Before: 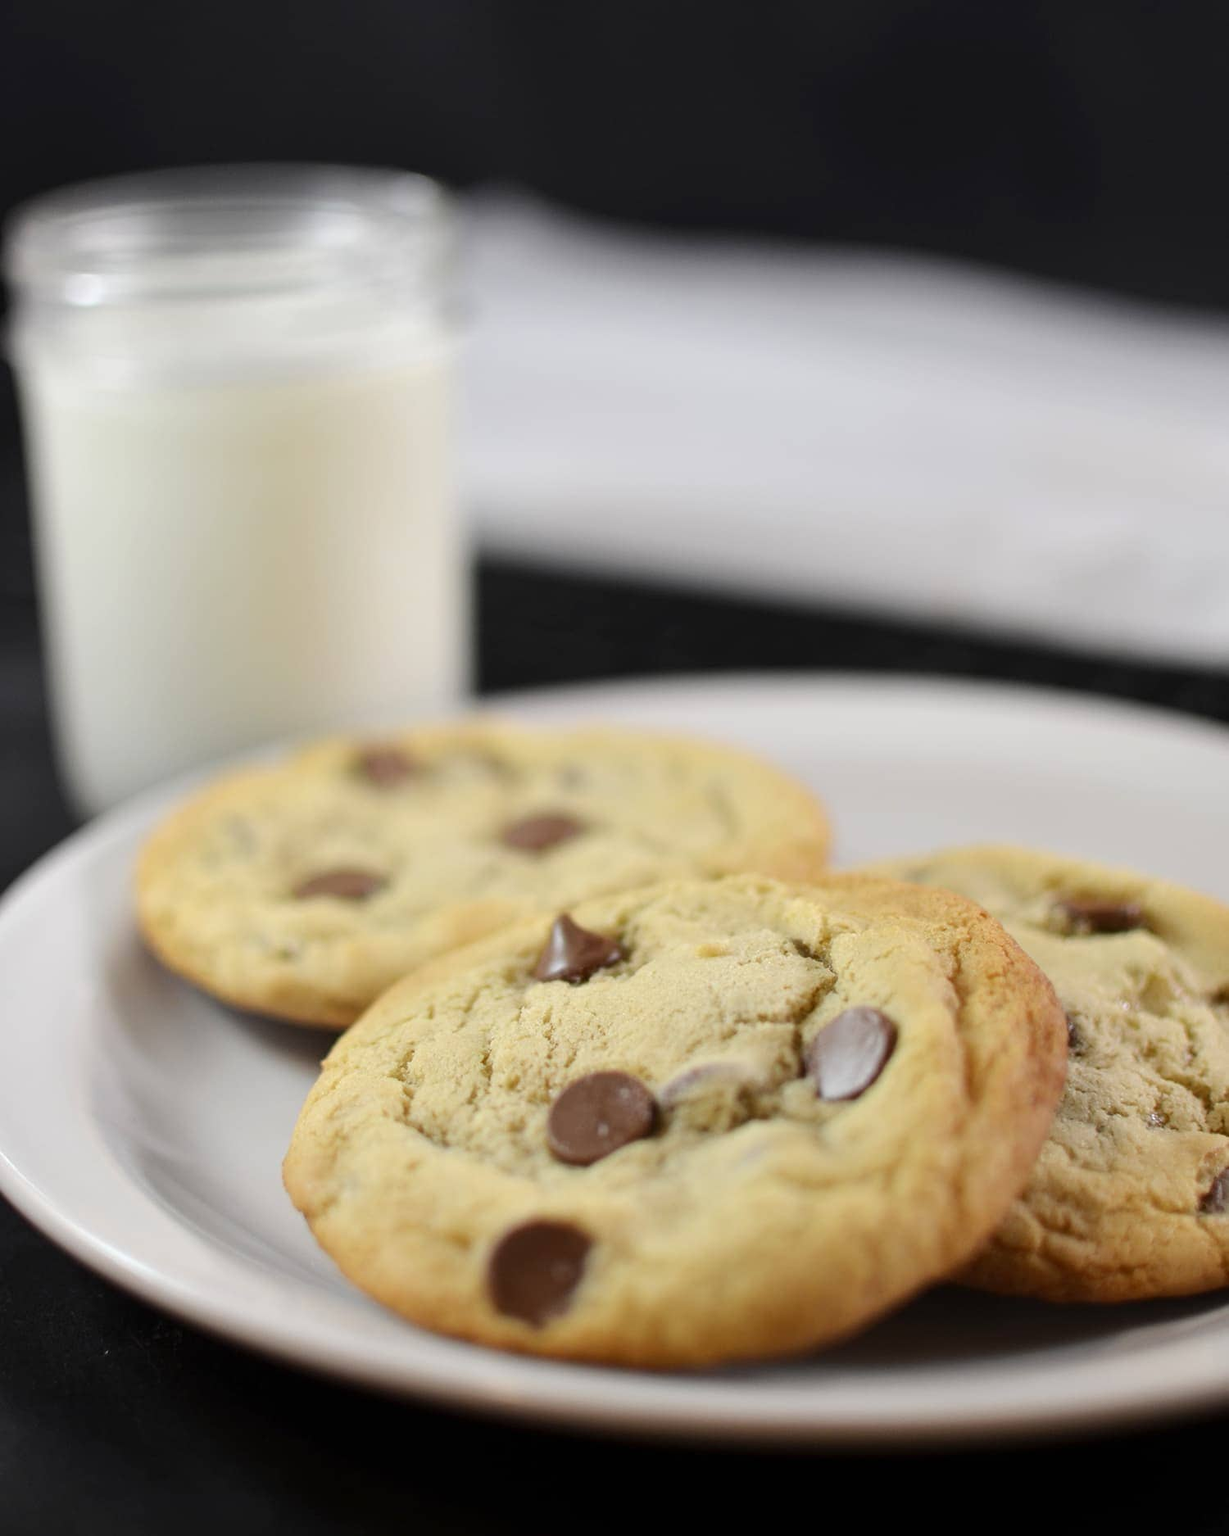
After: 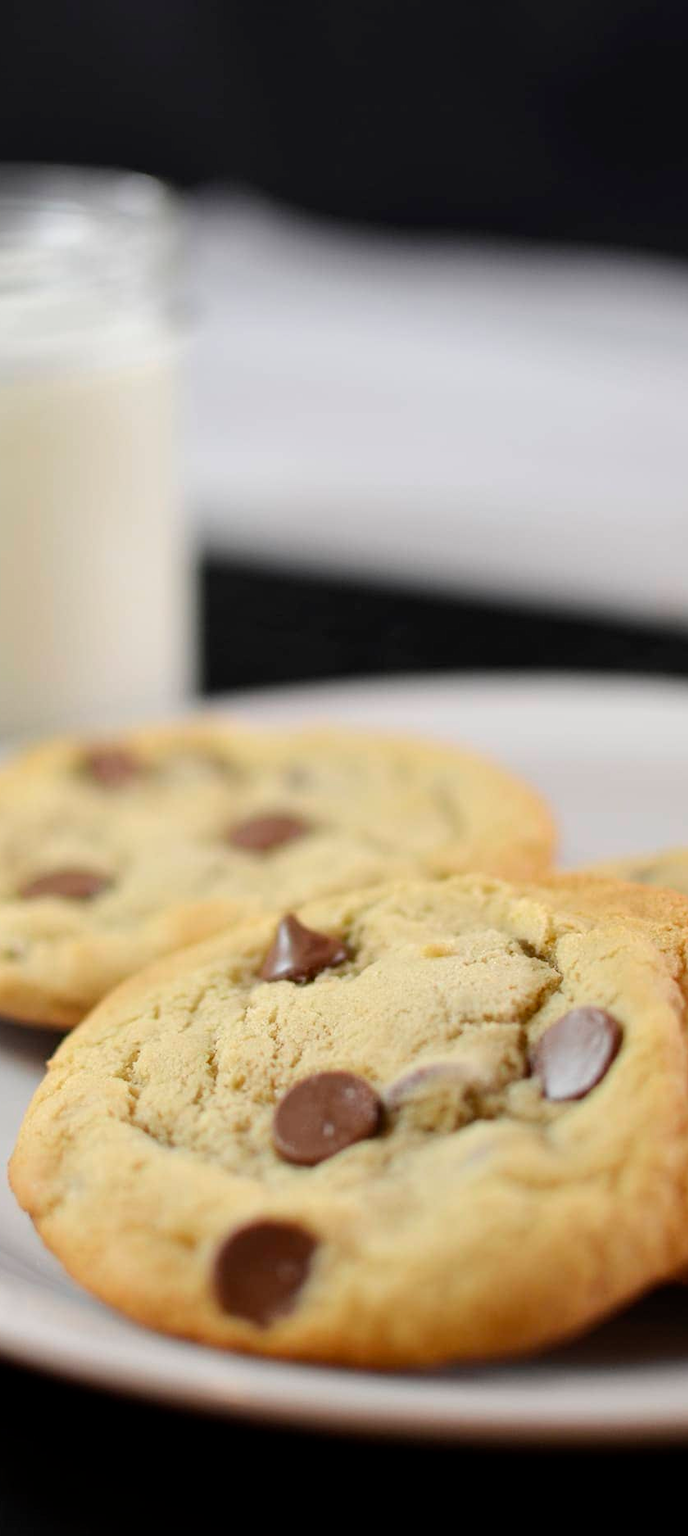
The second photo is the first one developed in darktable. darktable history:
crop and rotate: left 22.389%, right 21.599%
